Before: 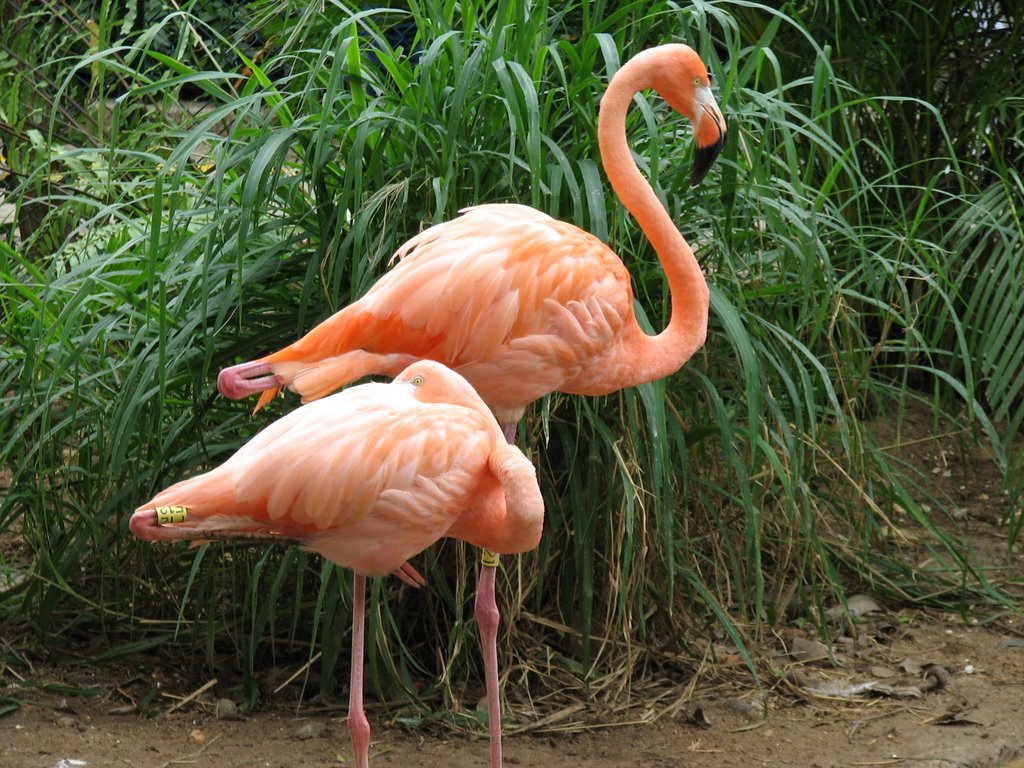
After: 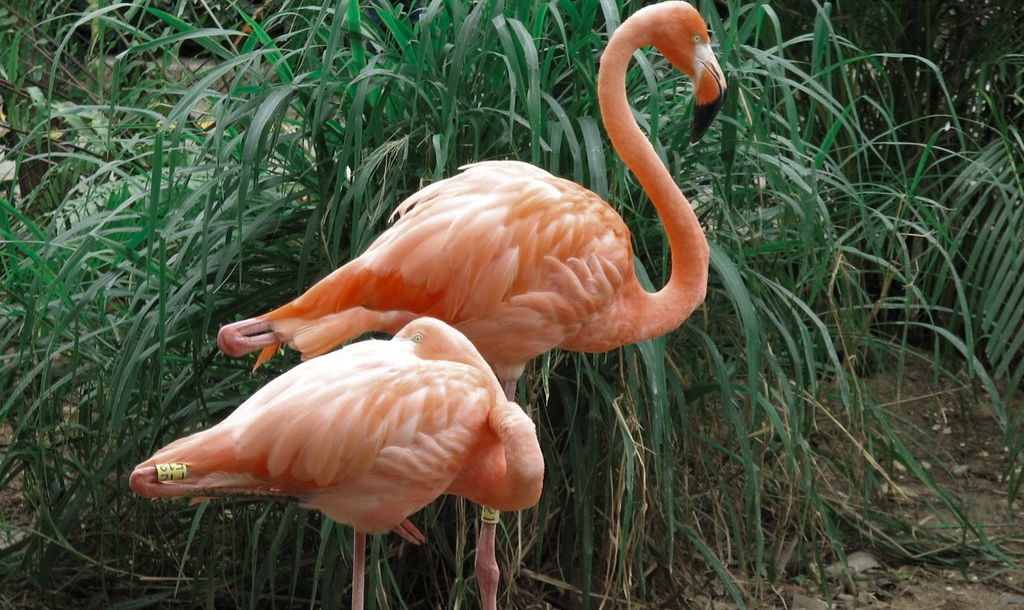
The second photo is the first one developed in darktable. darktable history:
crop and rotate: top 5.655%, bottom 14.829%
color zones: curves: ch0 [(0, 0.5) (0.125, 0.4) (0.25, 0.5) (0.375, 0.4) (0.5, 0.4) (0.625, 0.6) (0.75, 0.6) (0.875, 0.5)]; ch1 [(0, 0.35) (0.125, 0.45) (0.25, 0.35) (0.375, 0.35) (0.5, 0.35) (0.625, 0.35) (0.75, 0.45) (0.875, 0.35)]; ch2 [(0, 0.6) (0.125, 0.5) (0.25, 0.5) (0.375, 0.6) (0.5, 0.6) (0.625, 0.5) (0.75, 0.5) (0.875, 0.5)]
